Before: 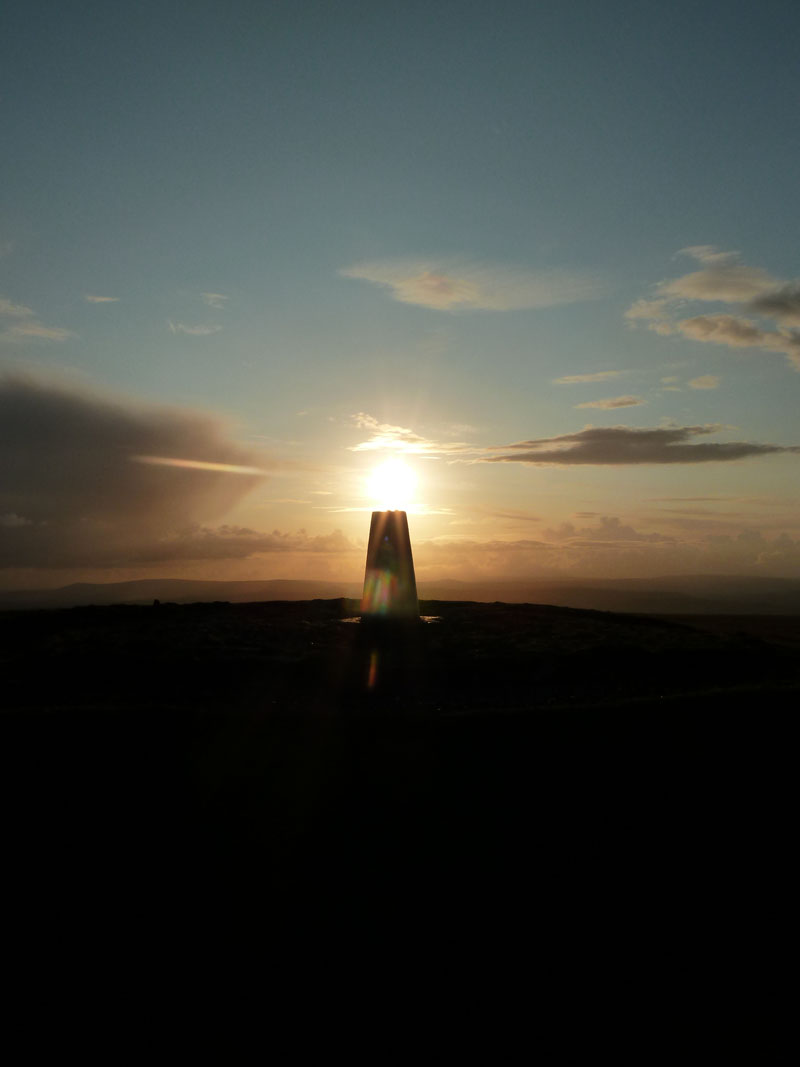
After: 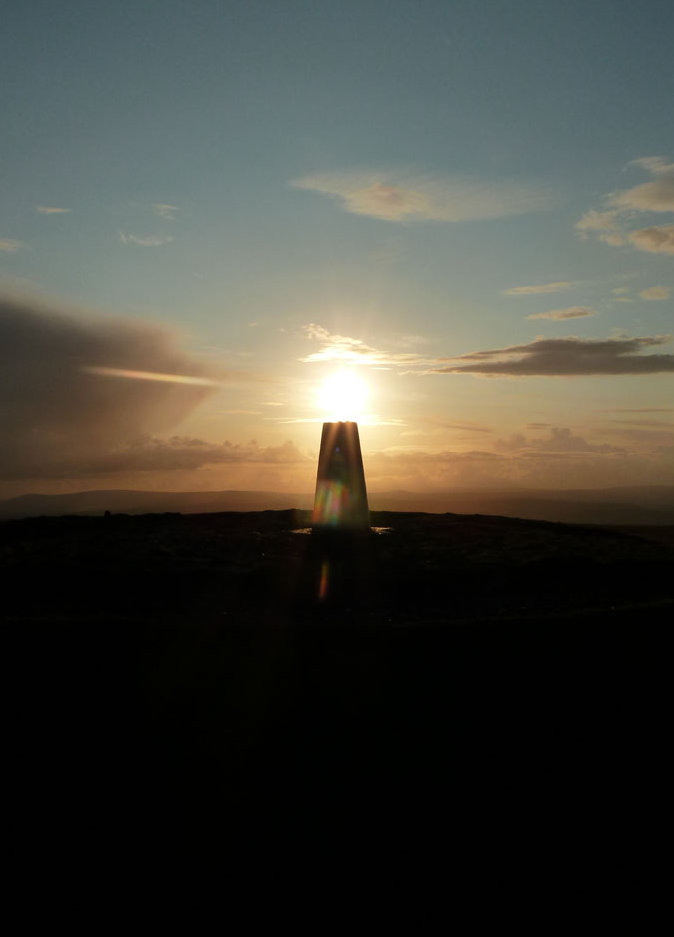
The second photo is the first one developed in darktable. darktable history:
crop: left 6.168%, top 8.376%, right 9.552%, bottom 3.736%
